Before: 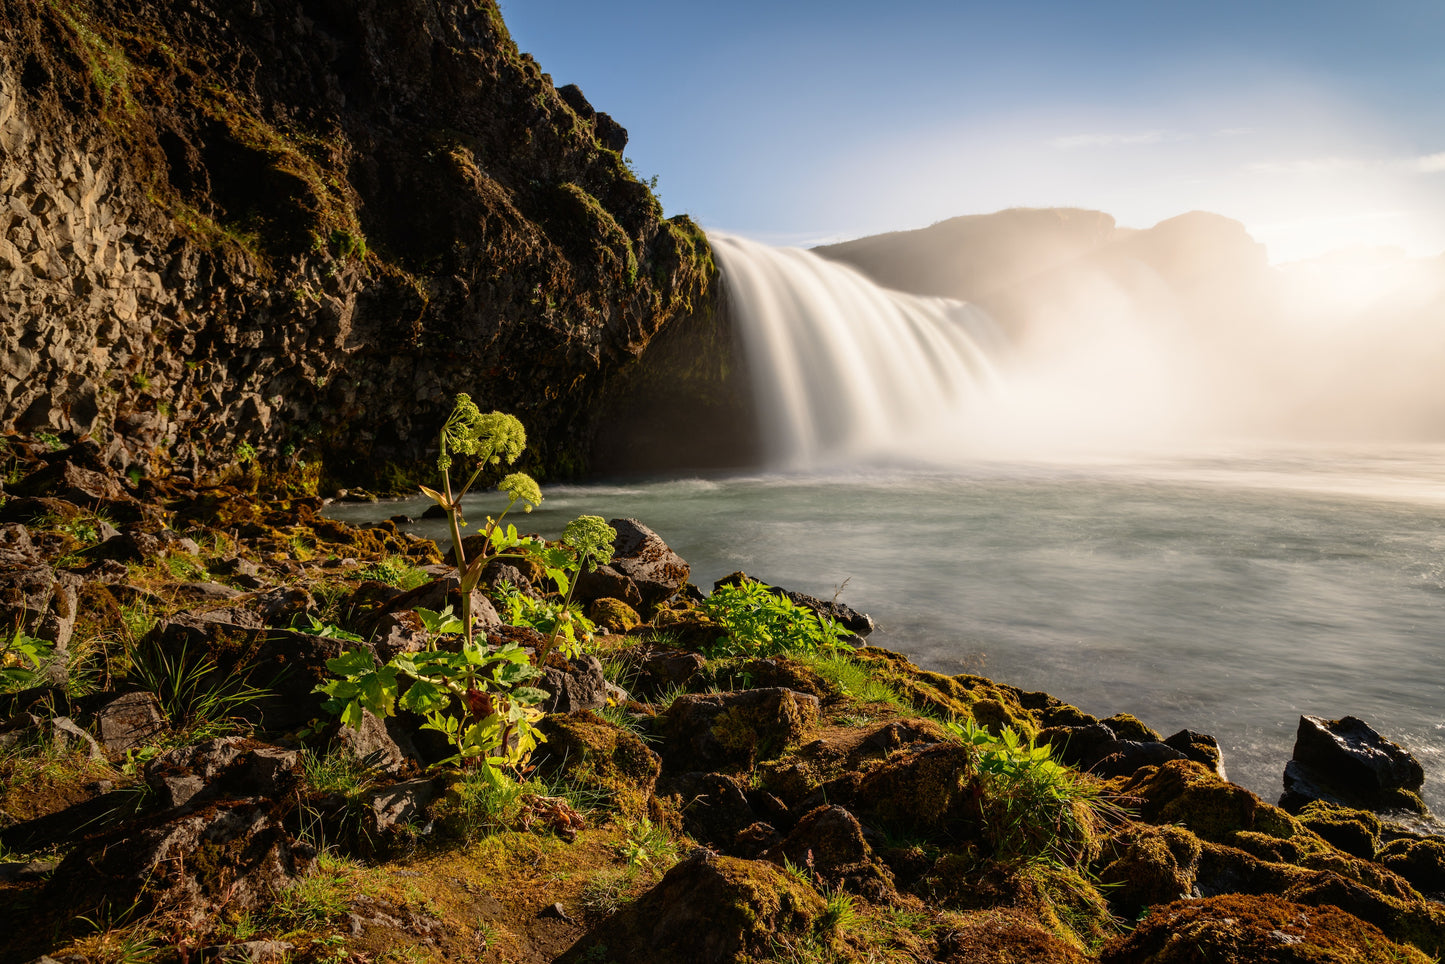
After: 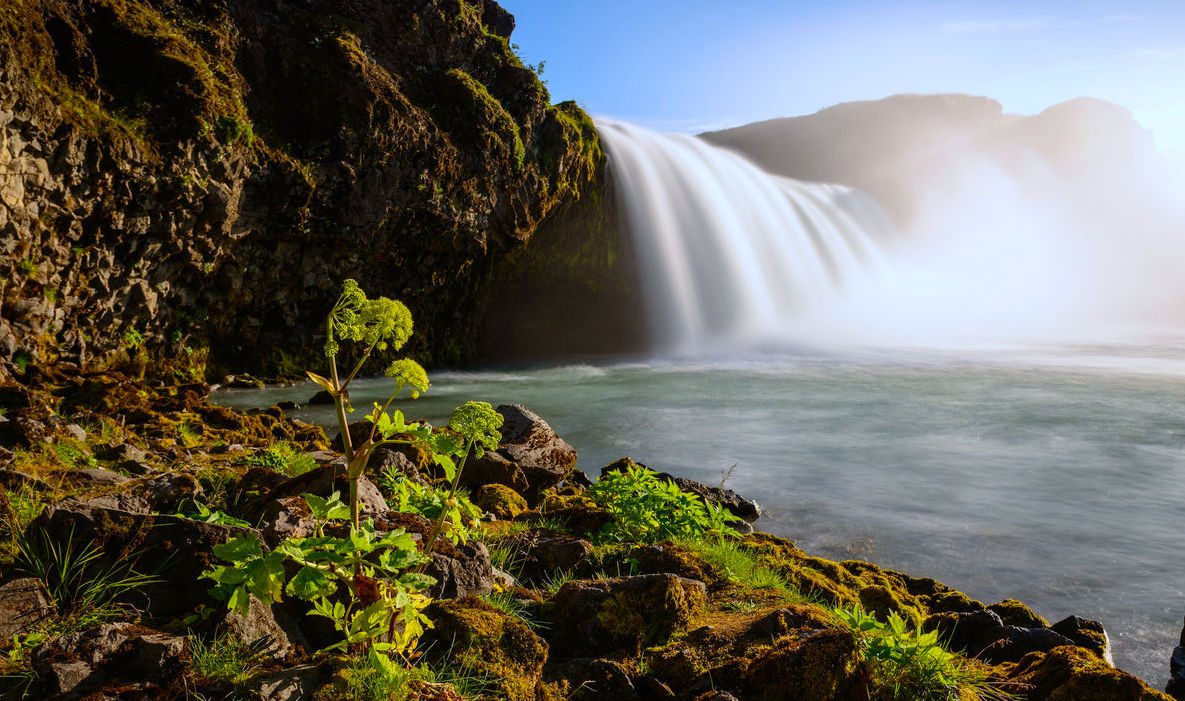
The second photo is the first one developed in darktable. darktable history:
crop: left 7.856%, top 11.836%, right 10.12%, bottom 15.387%
color balance rgb: linear chroma grading › global chroma 9.31%, global vibrance 41.49%
white balance: red 0.931, blue 1.11
